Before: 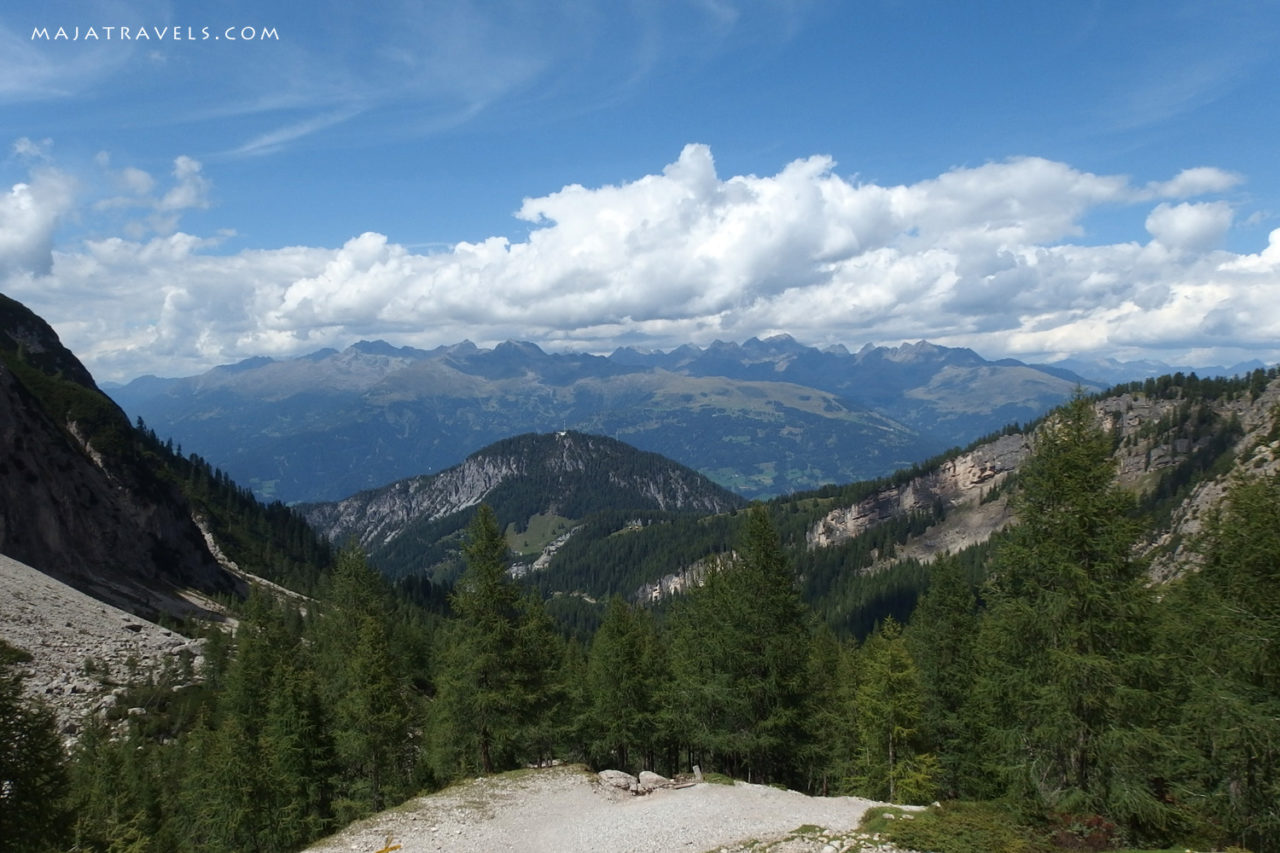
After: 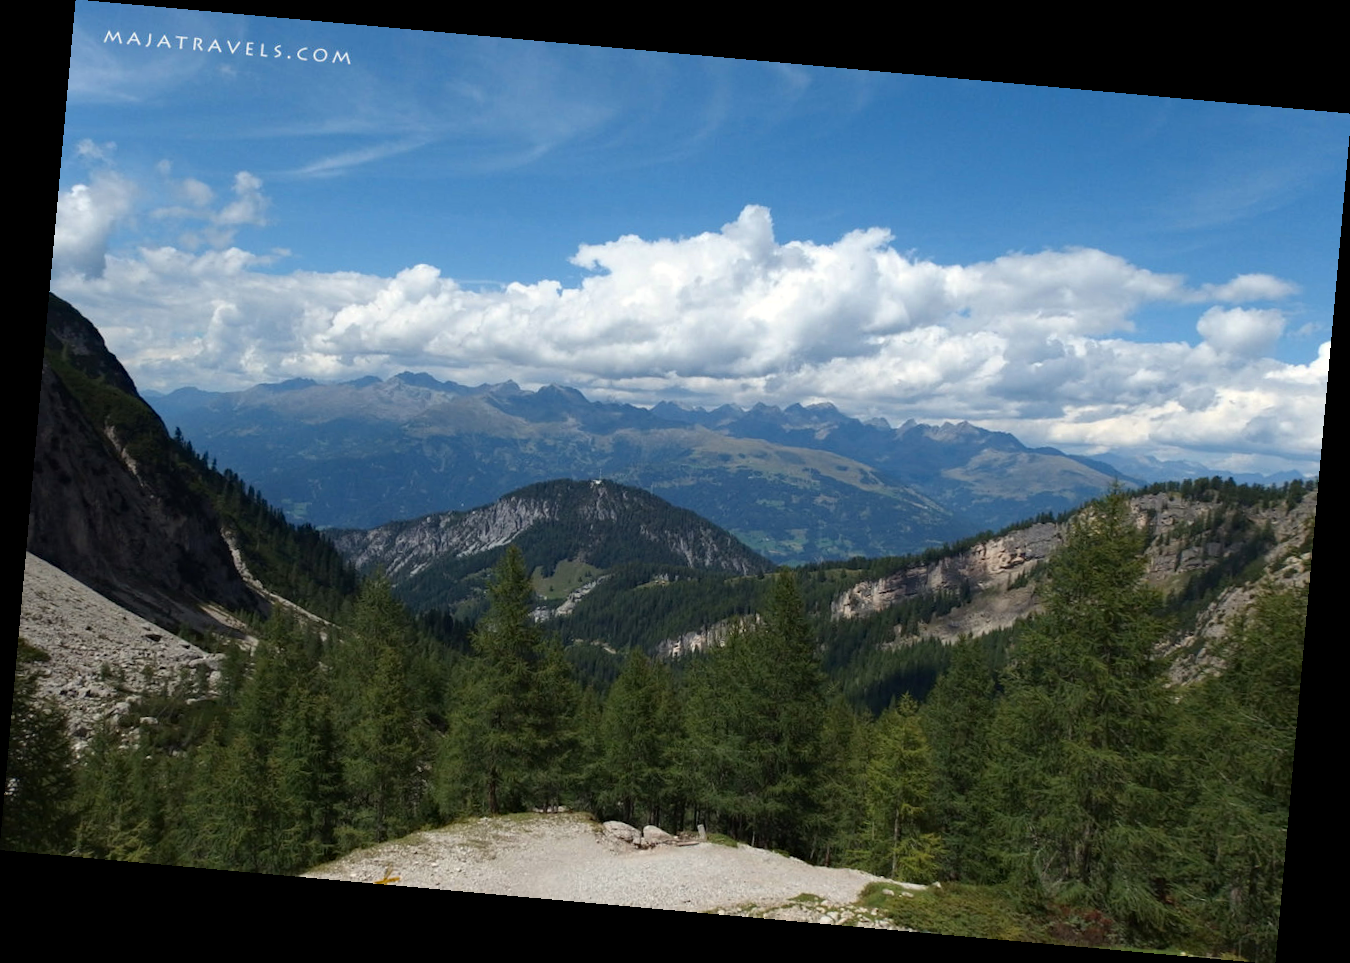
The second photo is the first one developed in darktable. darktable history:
rotate and perspective: rotation 5.12°, automatic cropping off
haze removal: compatibility mode true, adaptive false
white balance: red 1.009, blue 0.985
